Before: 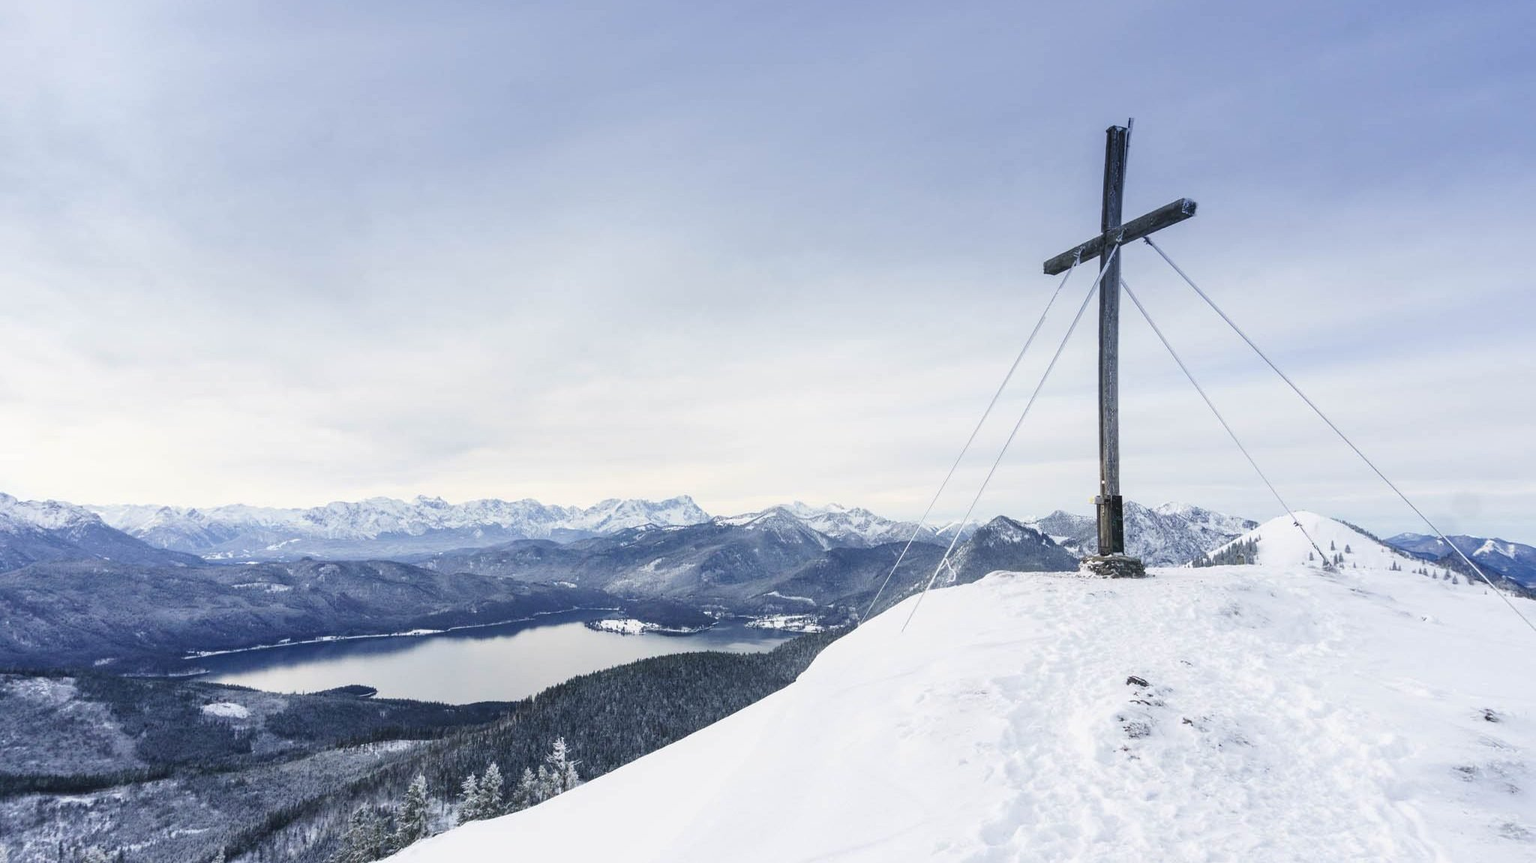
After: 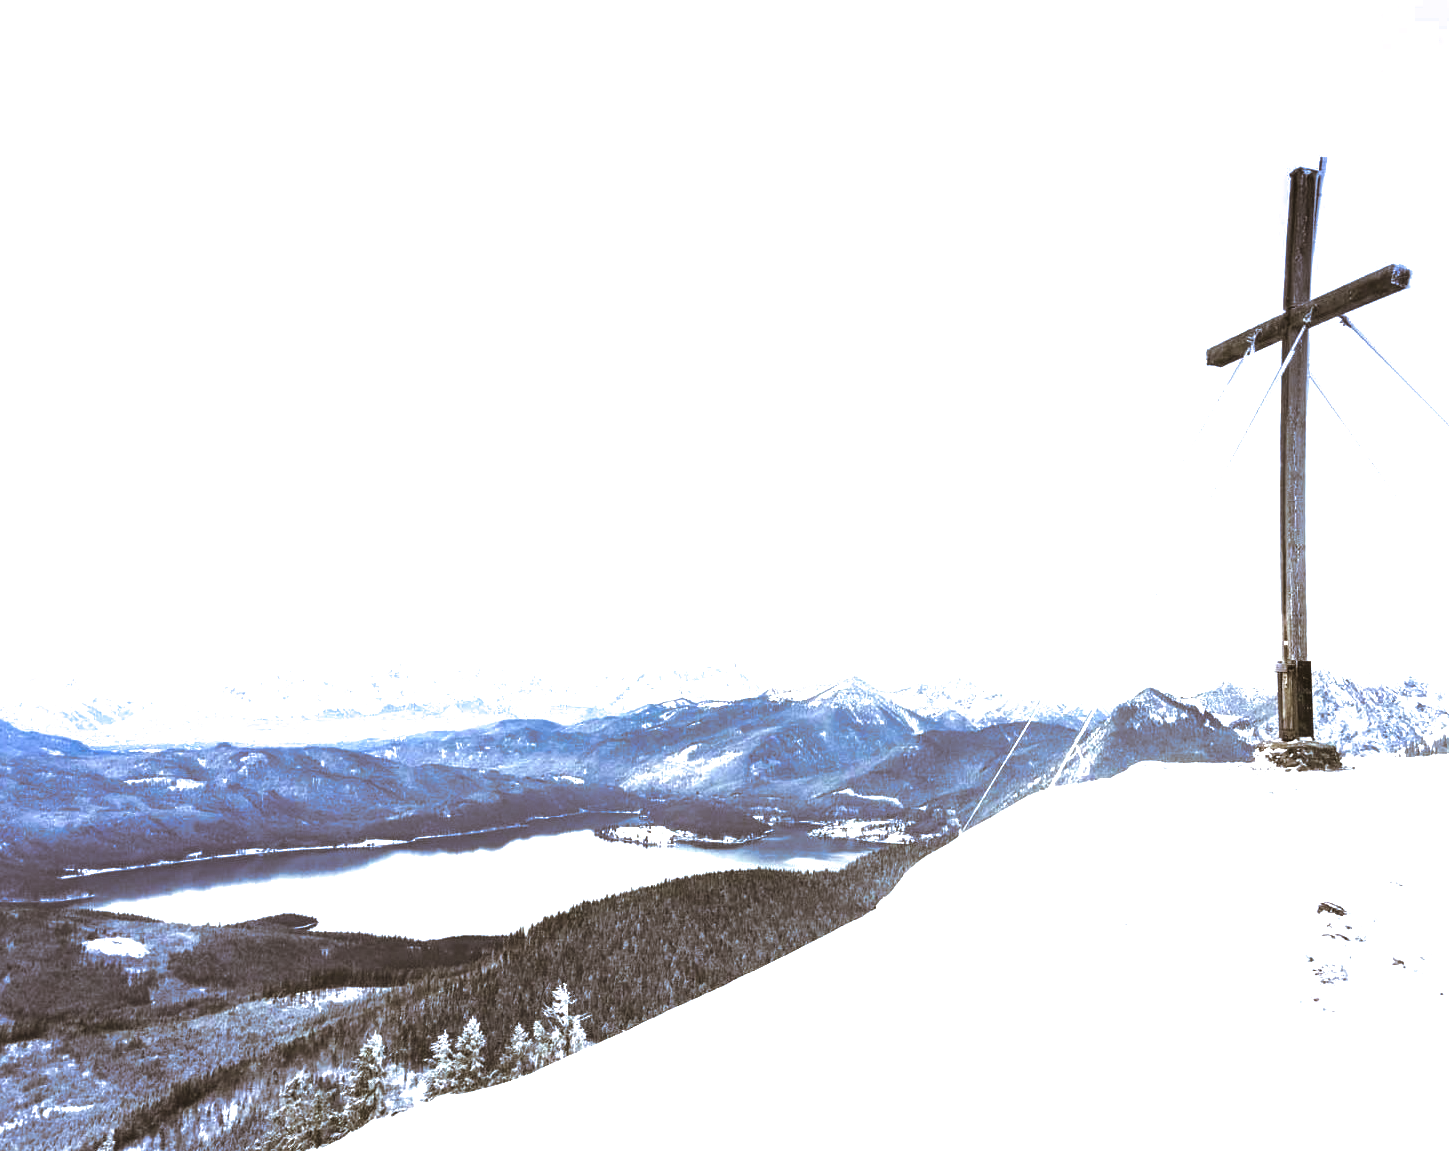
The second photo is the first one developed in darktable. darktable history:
contrast brightness saturation: brightness -0.25, saturation 0.2
crop and rotate: left 9.061%, right 20.142%
exposure: black level correction 0, exposure 1.3 EV, compensate exposure bias true, compensate highlight preservation false
split-toning: shadows › hue 37.98°, highlights › hue 185.58°, balance -55.261
